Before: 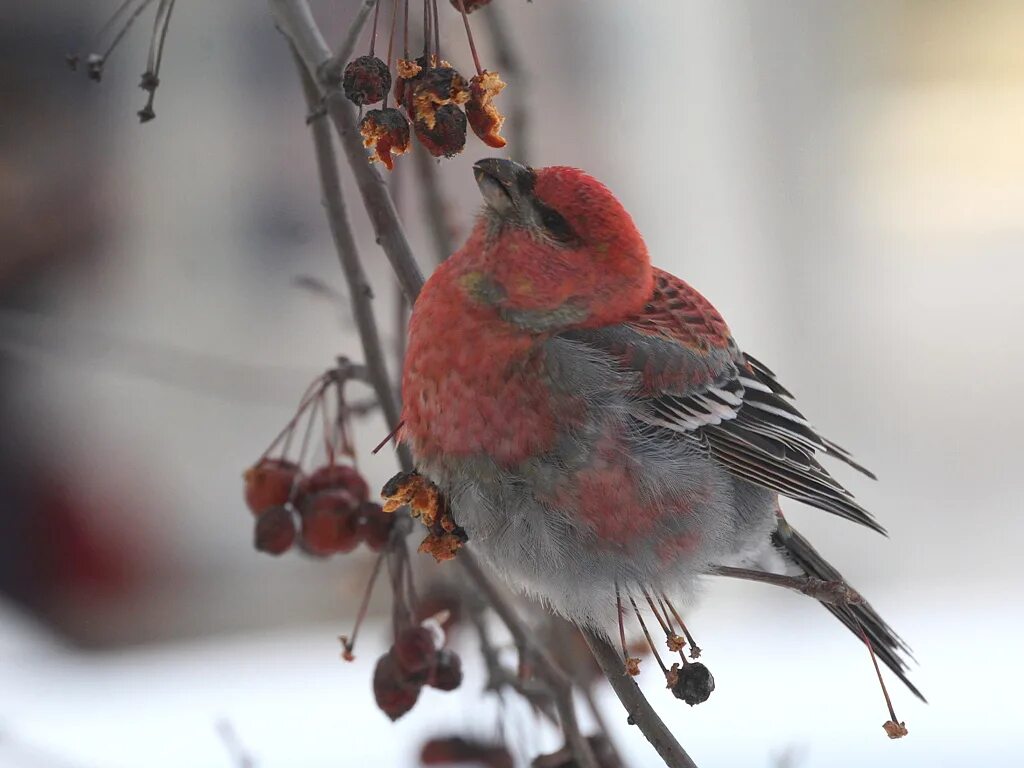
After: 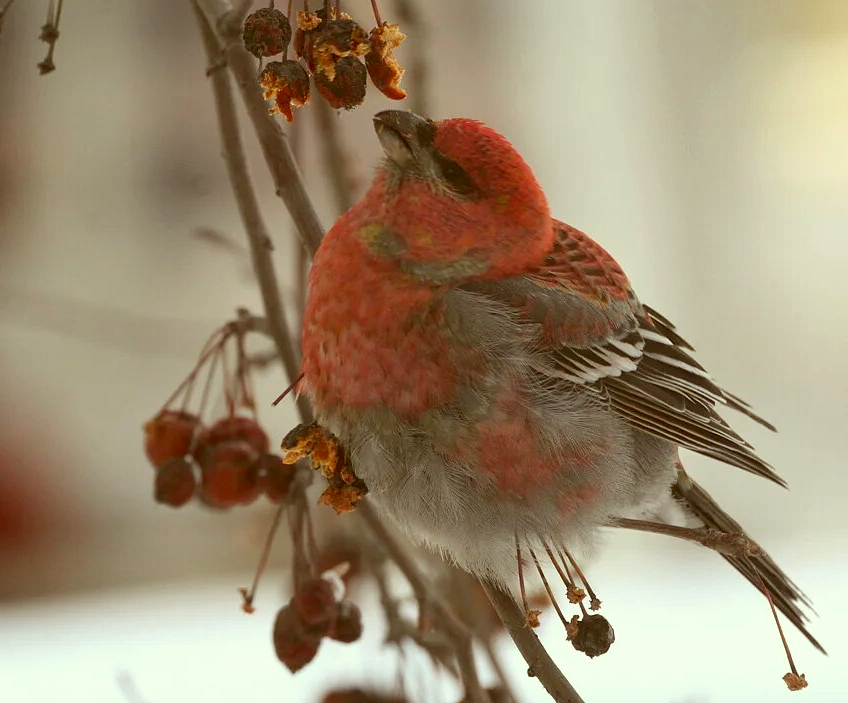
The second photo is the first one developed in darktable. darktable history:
color correction: highlights a* -5.94, highlights b* 9.48, shadows a* 10.12, shadows b* 23.94
crop: left 9.807%, top 6.259%, right 7.334%, bottom 2.177%
